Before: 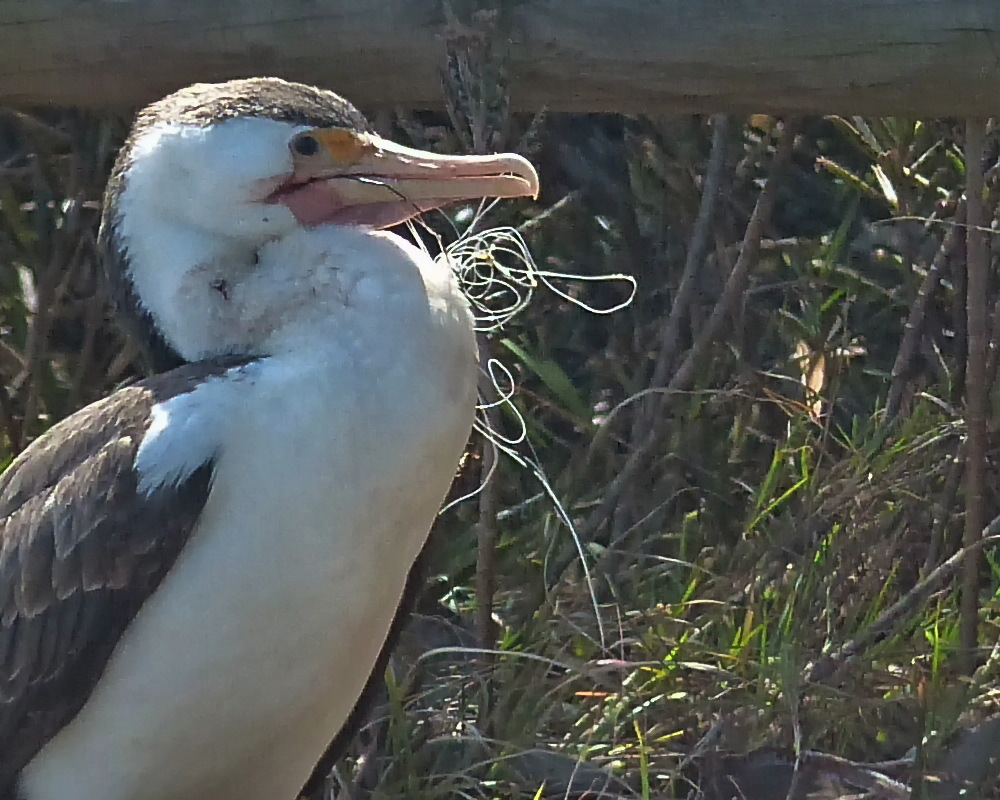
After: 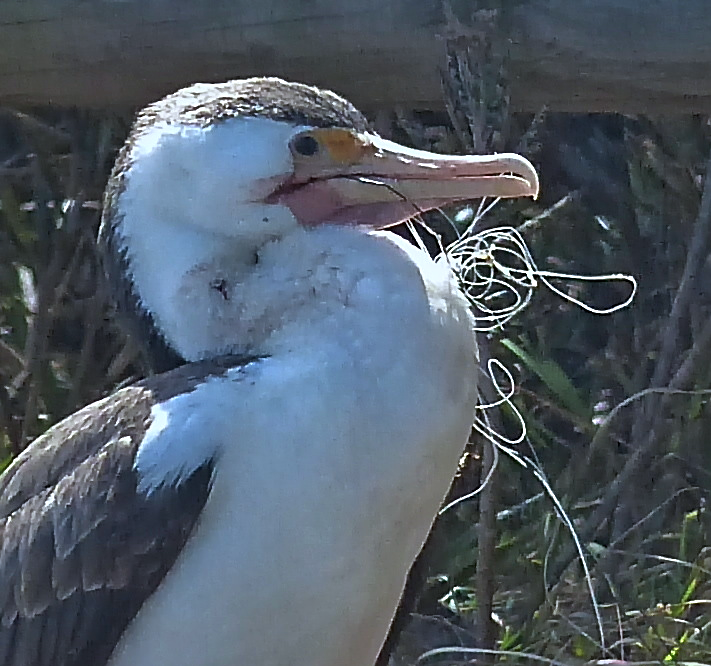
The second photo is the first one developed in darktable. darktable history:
crop: right 28.885%, bottom 16.626%
white balance: red 0.931, blue 1.11
sharpen: on, module defaults
